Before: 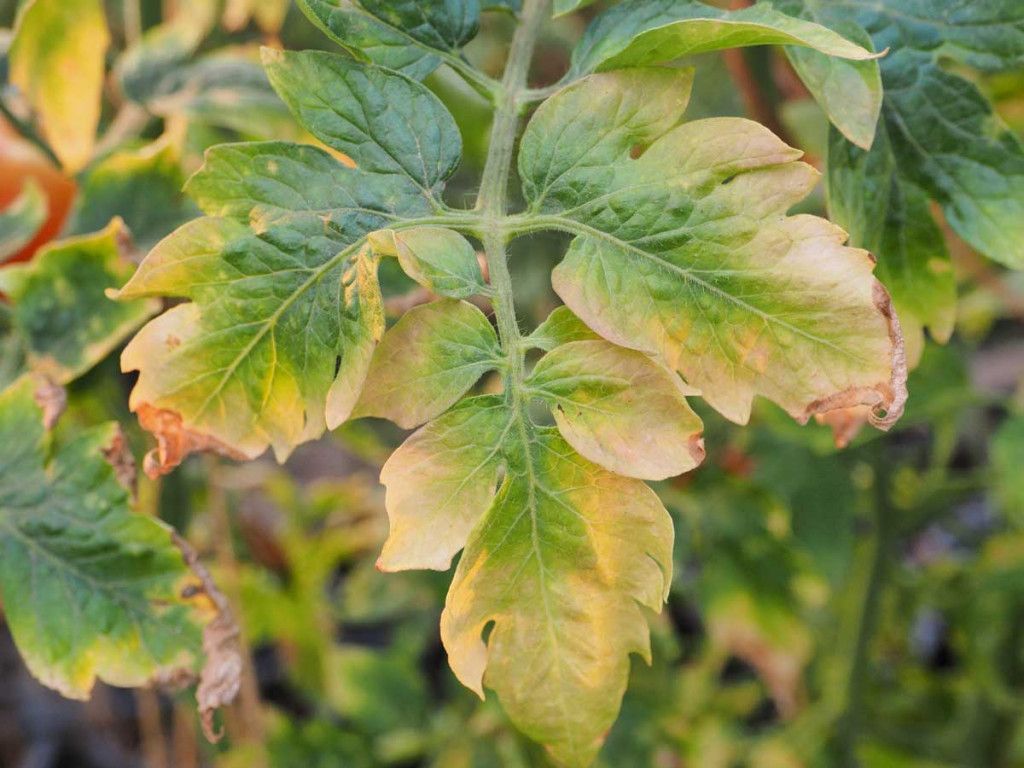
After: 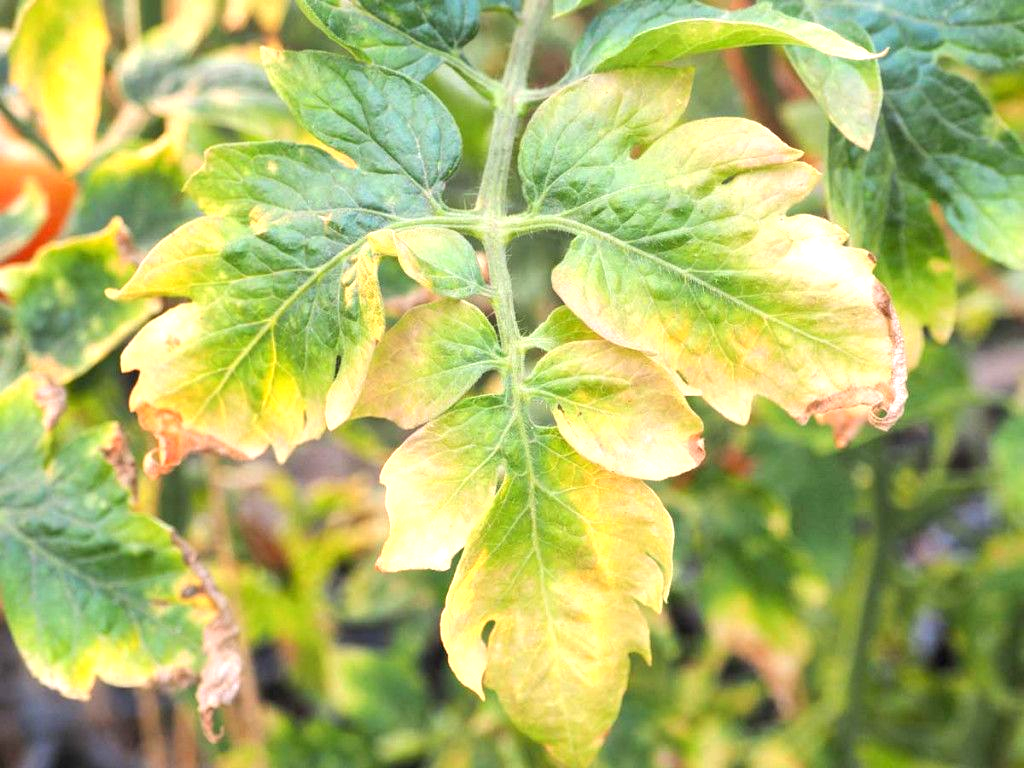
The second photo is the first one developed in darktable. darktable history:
tone equalizer: on, module defaults
exposure: exposure 1 EV, compensate highlight preservation false
